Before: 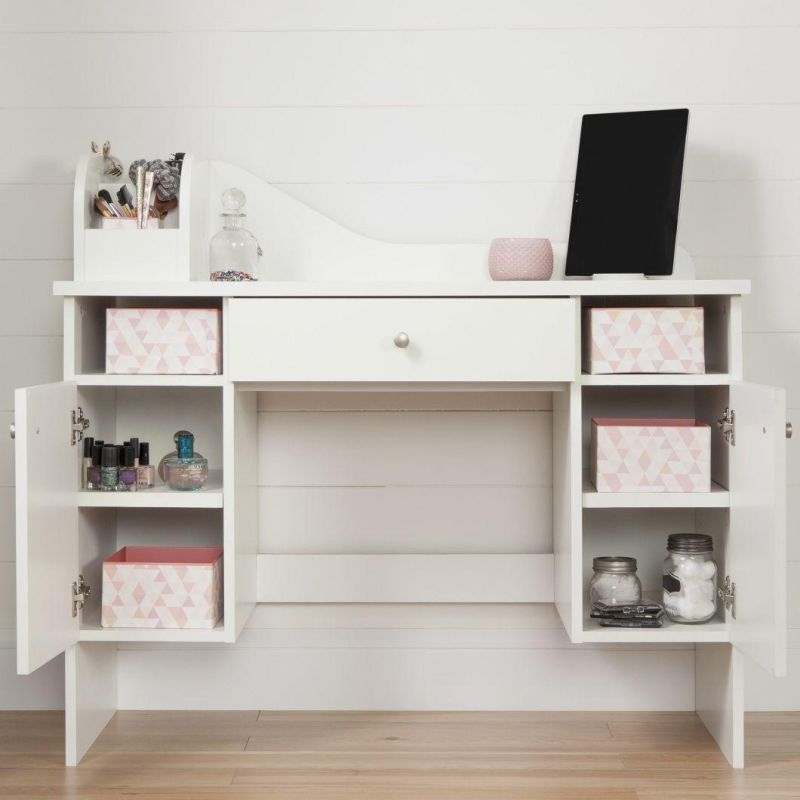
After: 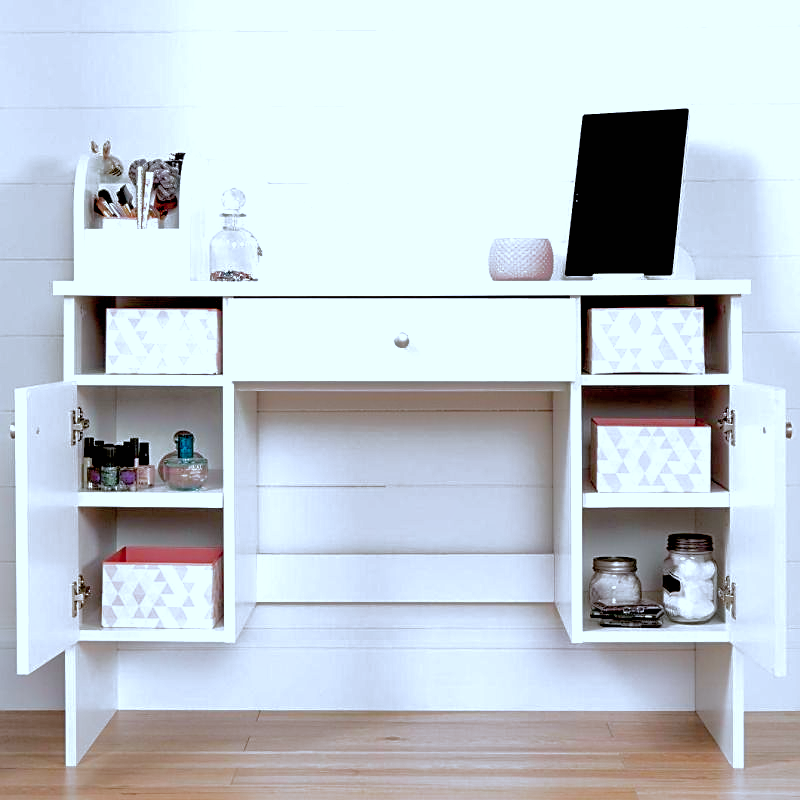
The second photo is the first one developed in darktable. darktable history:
sharpen: on, module defaults
filmic rgb: black relative exposure -8.2 EV, white relative exposure 2.2 EV, threshold 3 EV, hardness 7.11, latitude 75%, contrast 1.325, highlights saturation mix -2%, shadows ↔ highlights balance 30%, preserve chrominance no, color science v5 (2021), contrast in shadows safe, contrast in highlights safe, enable highlight reconstruction true
color correction: highlights a* -2.24, highlights b* -18.1
white balance: emerald 1
exposure: black level correction 0.031, exposure 0.304 EV, compensate highlight preservation false
shadows and highlights: on, module defaults
